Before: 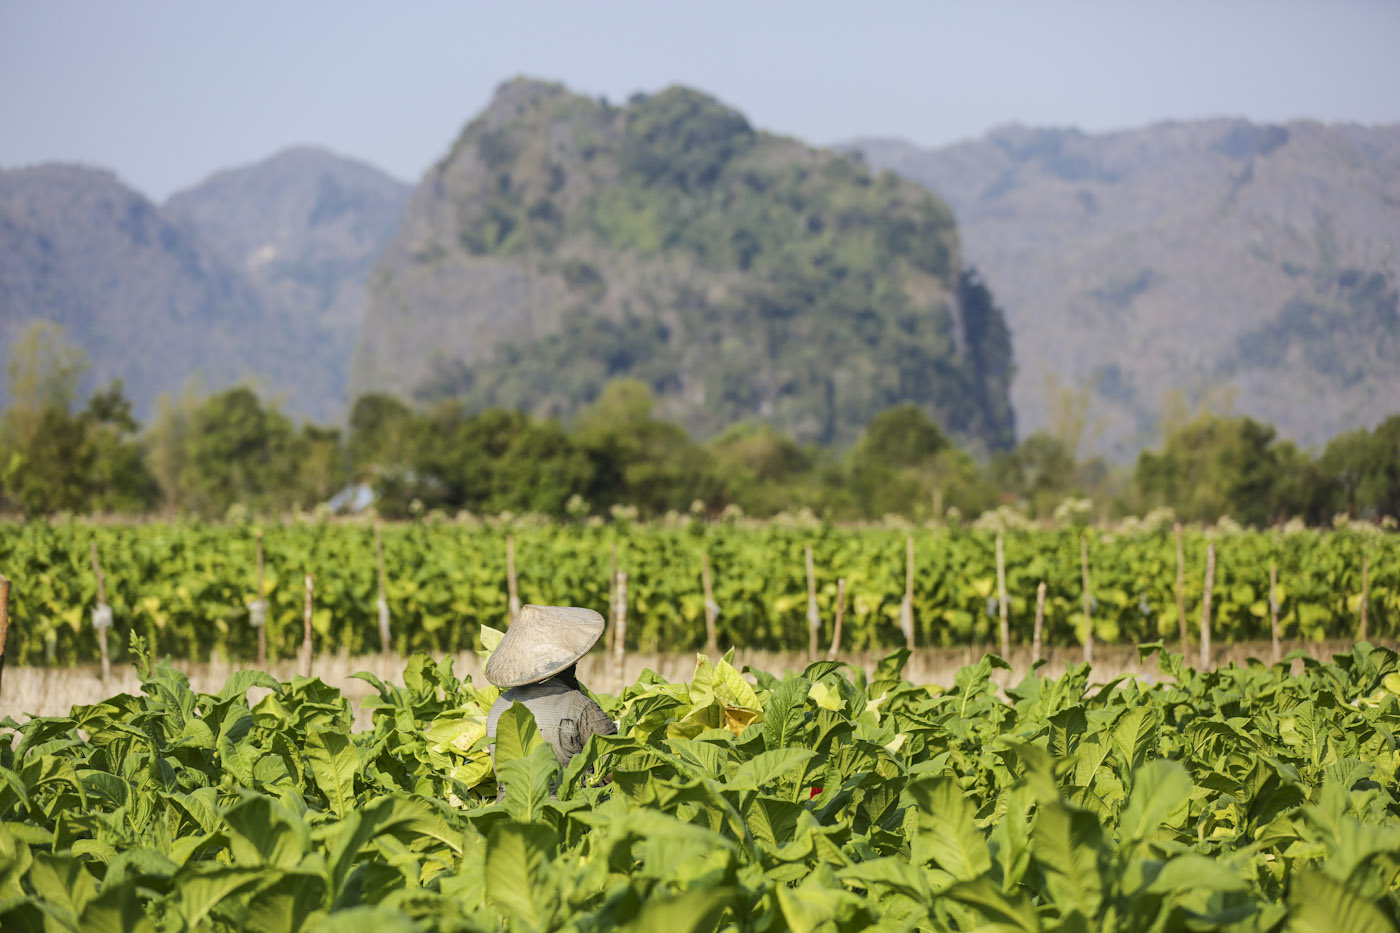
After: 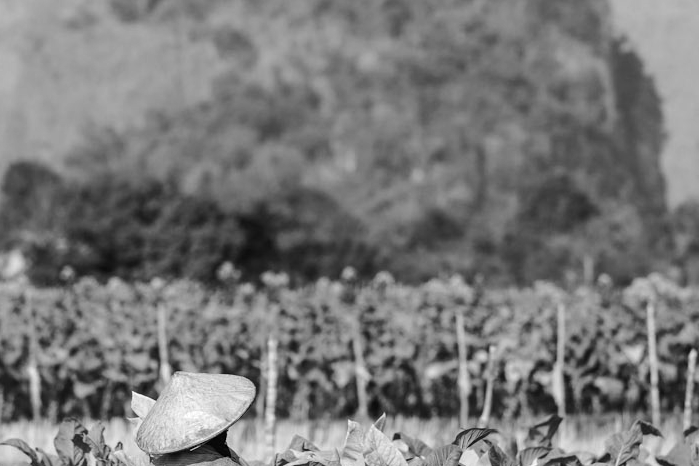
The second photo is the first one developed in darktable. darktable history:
color calibration: output gray [0.21, 0.42, 0.37, 0], gray › normalize channels true, illuminant same as pipeline (D50), adaptation XYZ, x 0.346, y 0.359, gamut compression 0
tone equalizer: -8 EV -0.417 EV, -7 EV -0.389 EV, -6 EV -0.333 EV, -5 EV -0.222 EV, -3 EV 0.222 EV, -2 EV 0.333 EV, -1 EV 0.389 EV, +0 EV 0.417 EV, edges refinement/feathering 500, mask exposure compensation -1.57 EV, preserve details no
crop: left 25%, top 25%, right 25%, bottom 25%
